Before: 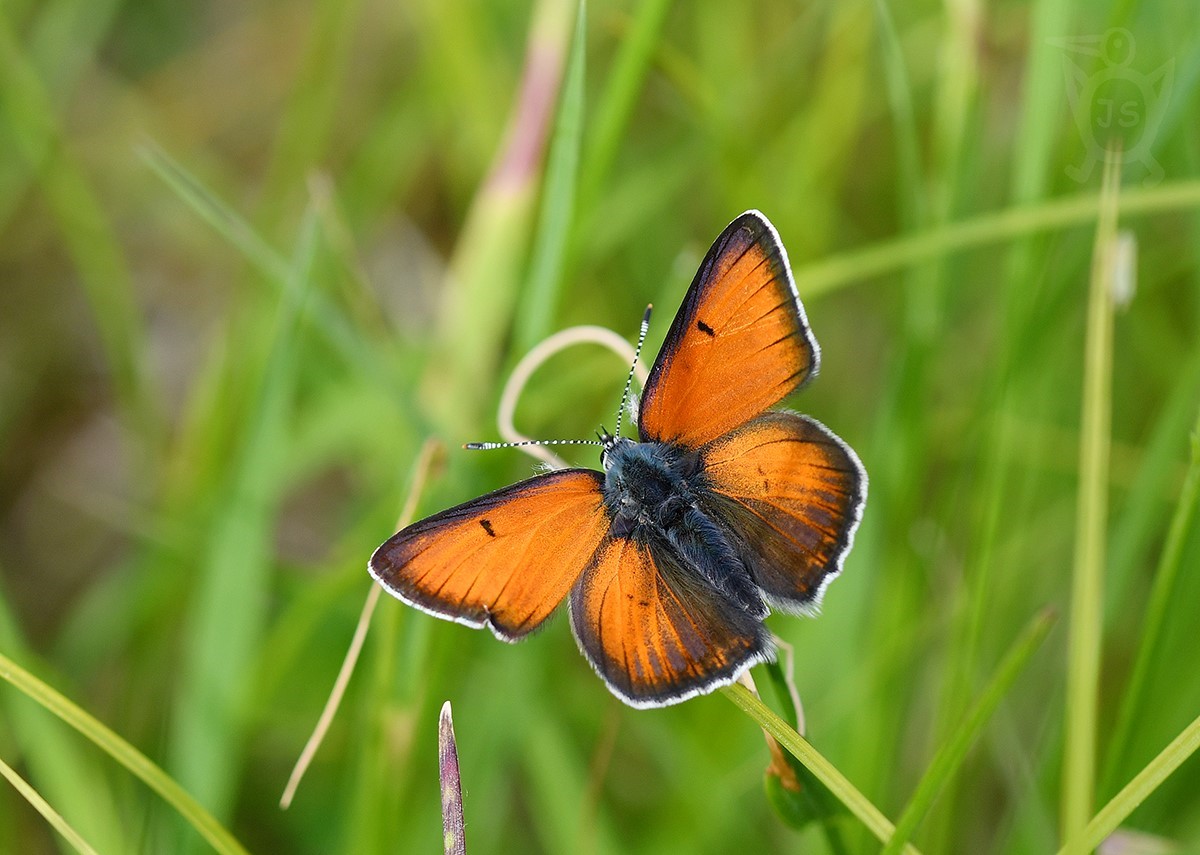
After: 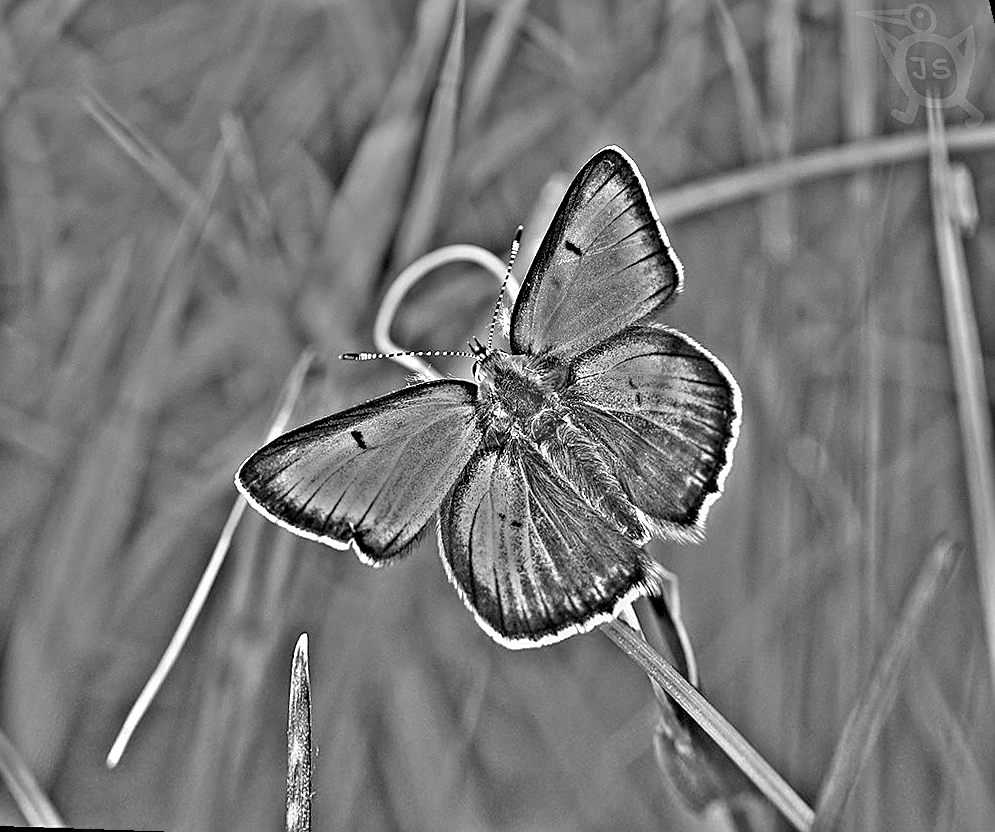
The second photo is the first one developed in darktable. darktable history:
rotate and perspective: rotation 0.72°, lens shift (vertical) -0.352, lens shift (horizontal) -0.051, crop left 0.152, crop right 0.859, crop top 0.019, crop bottom 0.964
highpass: on, module defaults
white balance: red 1.127, blue 0.943
sharpen: on, module defaults
local contrast: detail 130%
